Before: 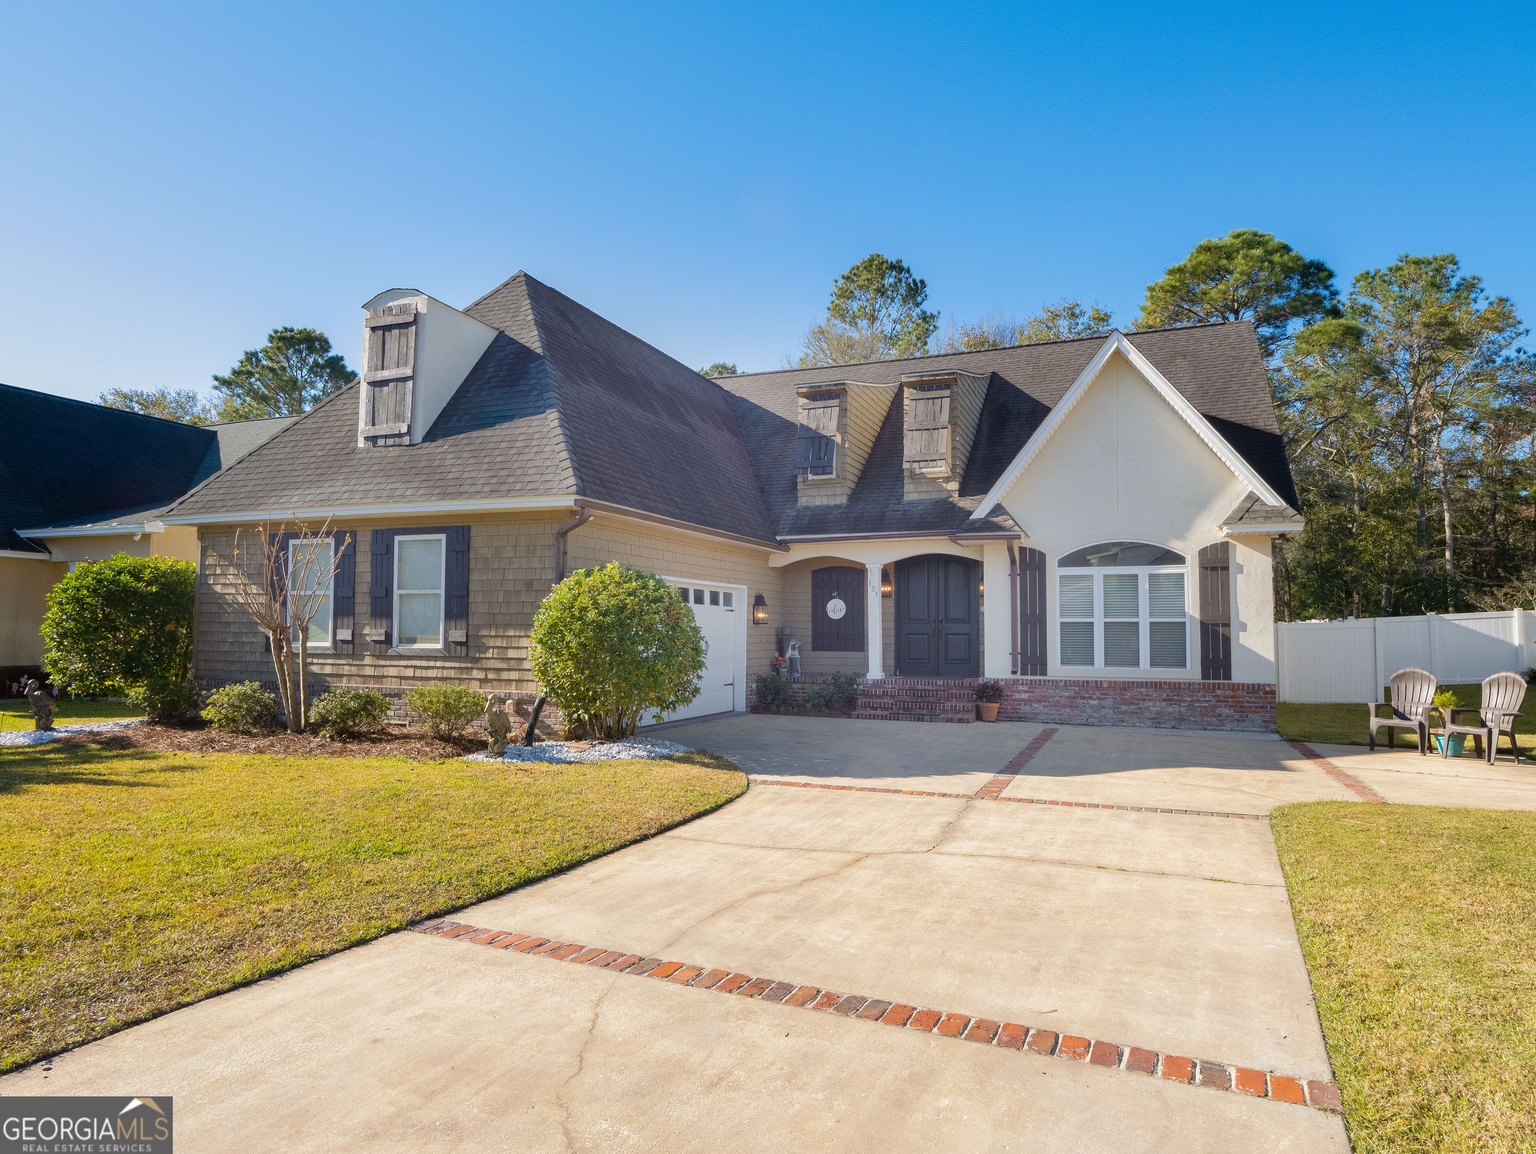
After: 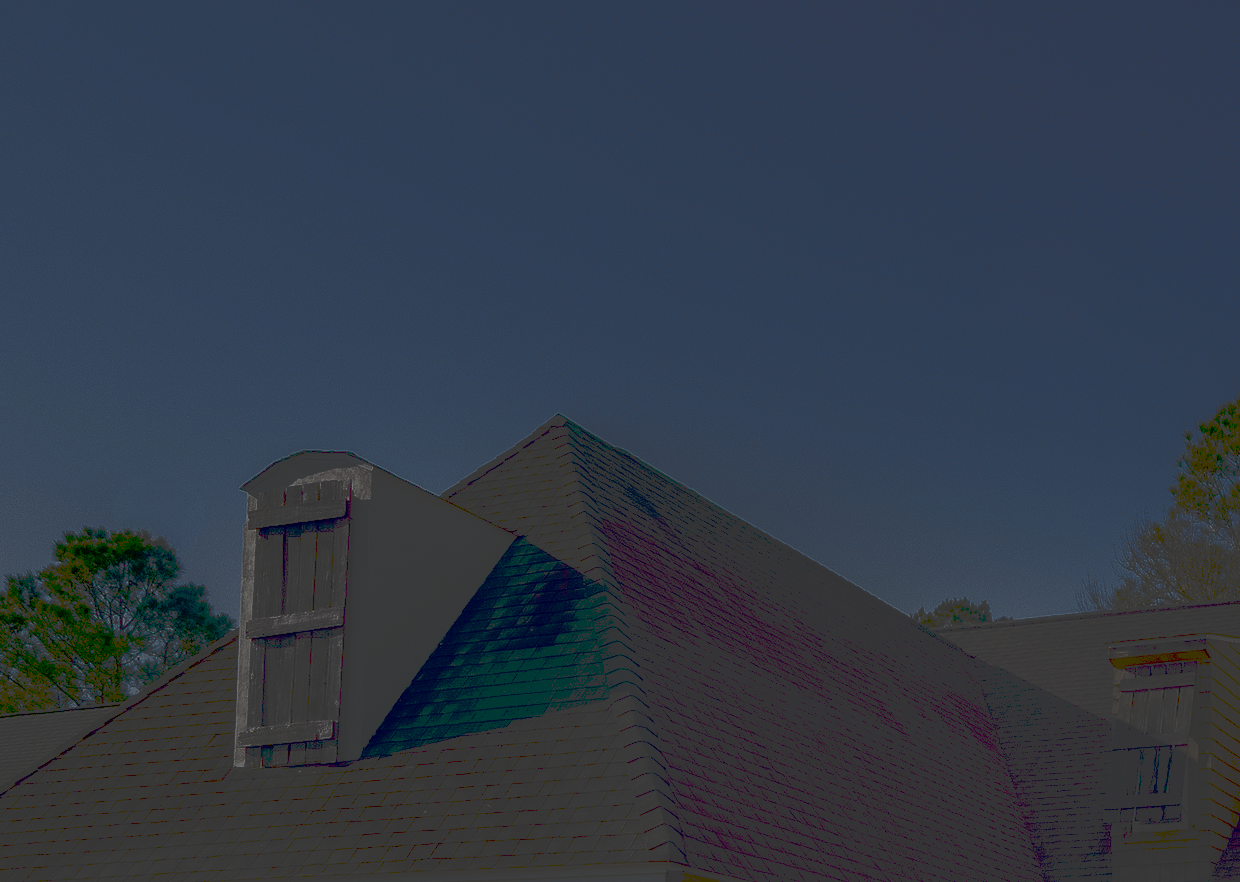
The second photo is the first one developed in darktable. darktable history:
crop: left 15.715%, top 5.461%, right 43.821%, bottom 56.214%
color correction: highlights b* 0.001, saturation 0.821
filmic rgb: black relative exposure -8.57 EV, white relative exposure 5.52 EV, hardness 3.37, contrast 1.017
tone curve: curves: ch0 [(0, 0) (0.003, 0.219) (0.011, 0.219) (0.025, 0.223) (0.044, 0.226) (0.069, 0.232) (0.1, 0.24) (0.136, 0.245) (0.177, 0.257) (0.224, 0.281) (0.277, 0.324) (0.335, 0.392) (0.399, 0.484) (0.468, 0.585) (0.543, 0.672) (0.623, 0.741) (0.709, 0.788) (0.801, 0.835) (0.898, 0.878) (1, 1)], preserve colors none
exposure: exposure 0.6 EV, compensate exposure bias true, compensate highlight preservation false
contrast brightness saturation: contrast 0.194, brightness -0.241, saturation 0.117
tone equalizer: -8 EV -0.4 EV, -7 EV -0.363 EV, -6 EV -0.346 EV, -5 EV -0.217 EV, -3 EV 0.235 EV, -2 EV 0.313 EV, -1 EV 0.396 EV, +0 EV 0.387 EV
